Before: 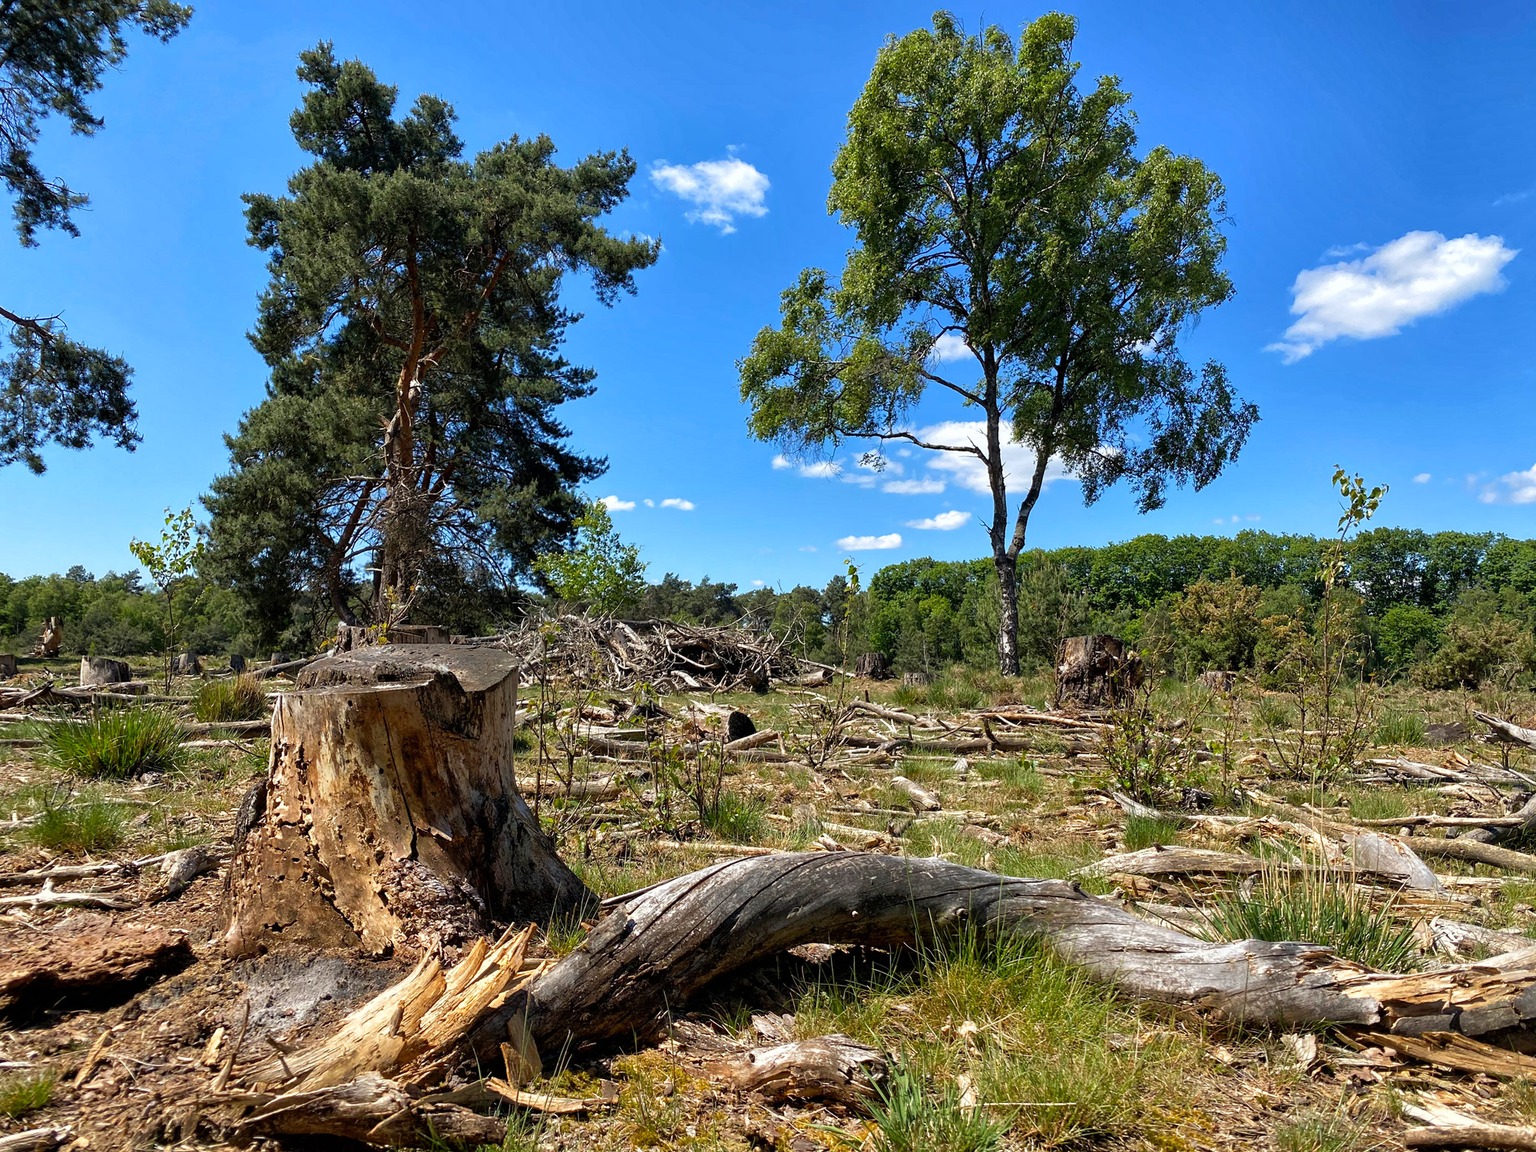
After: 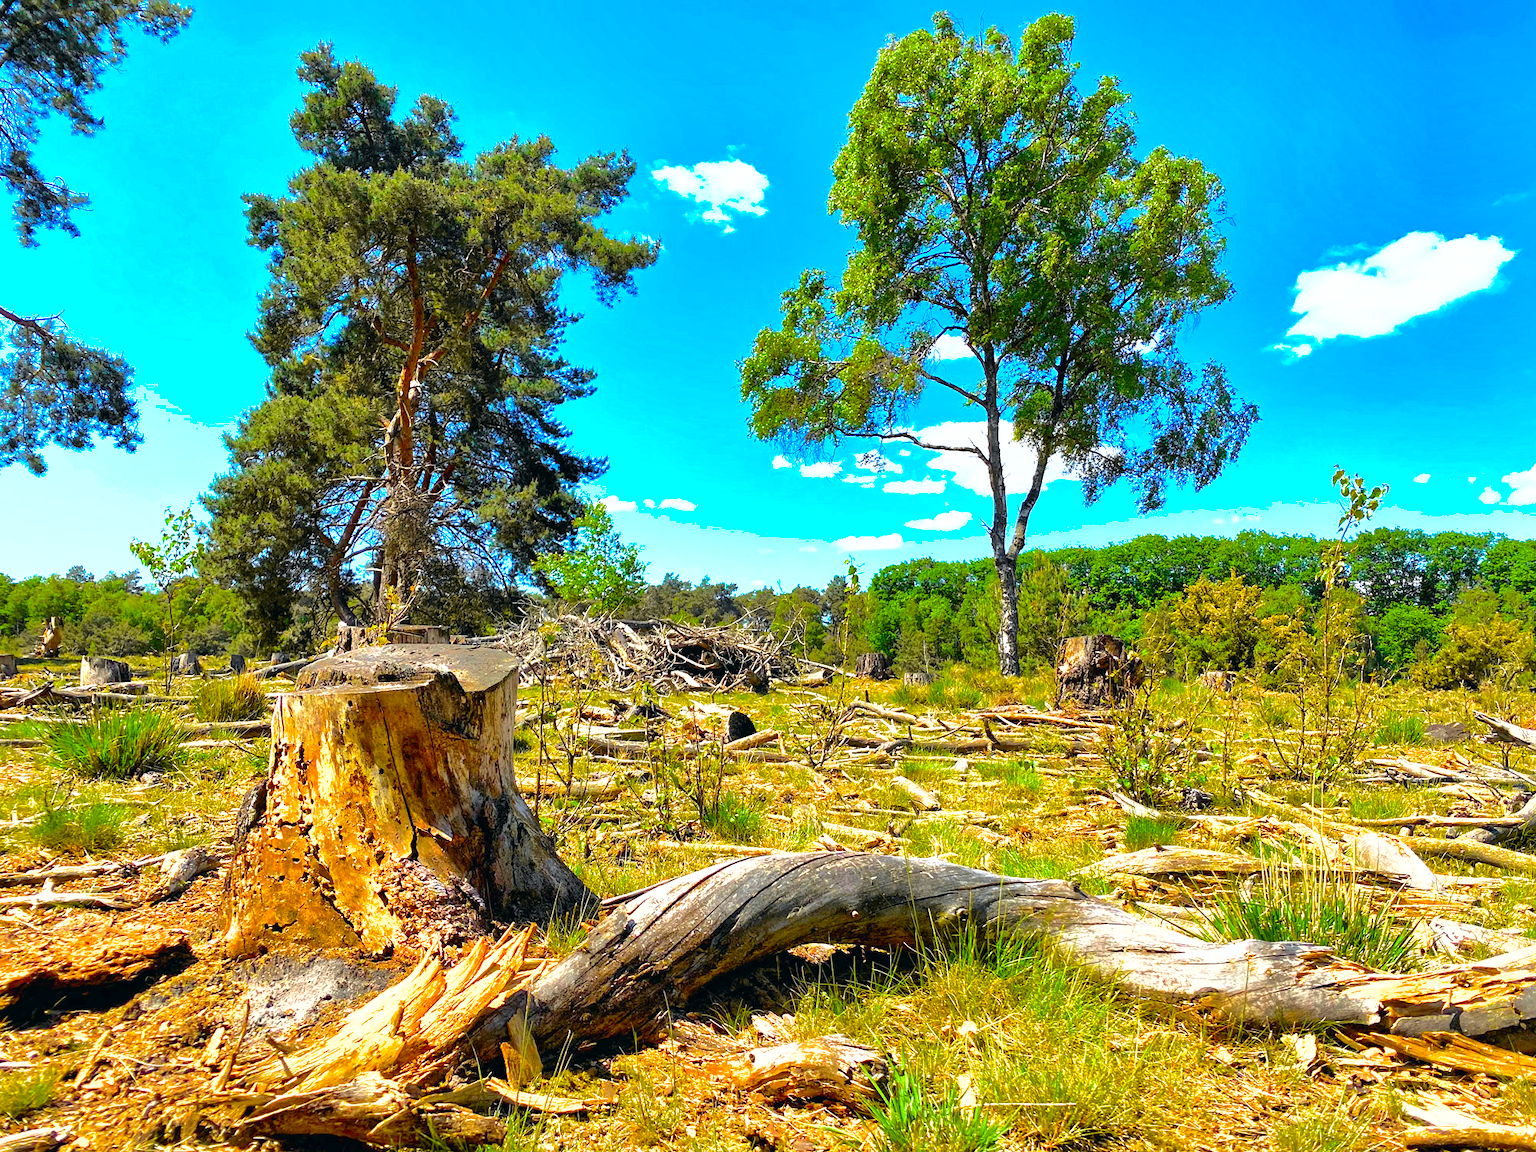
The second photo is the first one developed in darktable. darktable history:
shadows and highlights: highlights -60
tone curve: curves: ch0 [(0, 0) (0.071, 0.06) (0.253, 0.242) (0.437, 0.498) (0.55, 0.644) (0.657, 0.749) (0.823, 0.876) (1, 0.99)]; ch1 [(0, 0) (0.346, 0.307) (0.408, 0.369) (0.453, 0.457) (0.476, 0.489) (0.502, 0.493) (0.521, 0.515) (0.537, 0.531) (0.612, 0.641) (0.676, 0.728) (1, 1)]; ch2 [(0, 0) (0.346, 0.34) (0.434, 0.46) (0.485, 0.494) (0.5, 0.494) (0.511, 0.504) (0.537, 0.551) (0.579, 0.599) (0.625, 0.686) (1, 1)], color space Lab, independent channels, preserve colors none
exposure: black level correction 0, exposure 1.2 EV, compensate highlight preservation false
color balance rgb: perceptual saturation grading › global saturation 30%, global vibrance 20%
